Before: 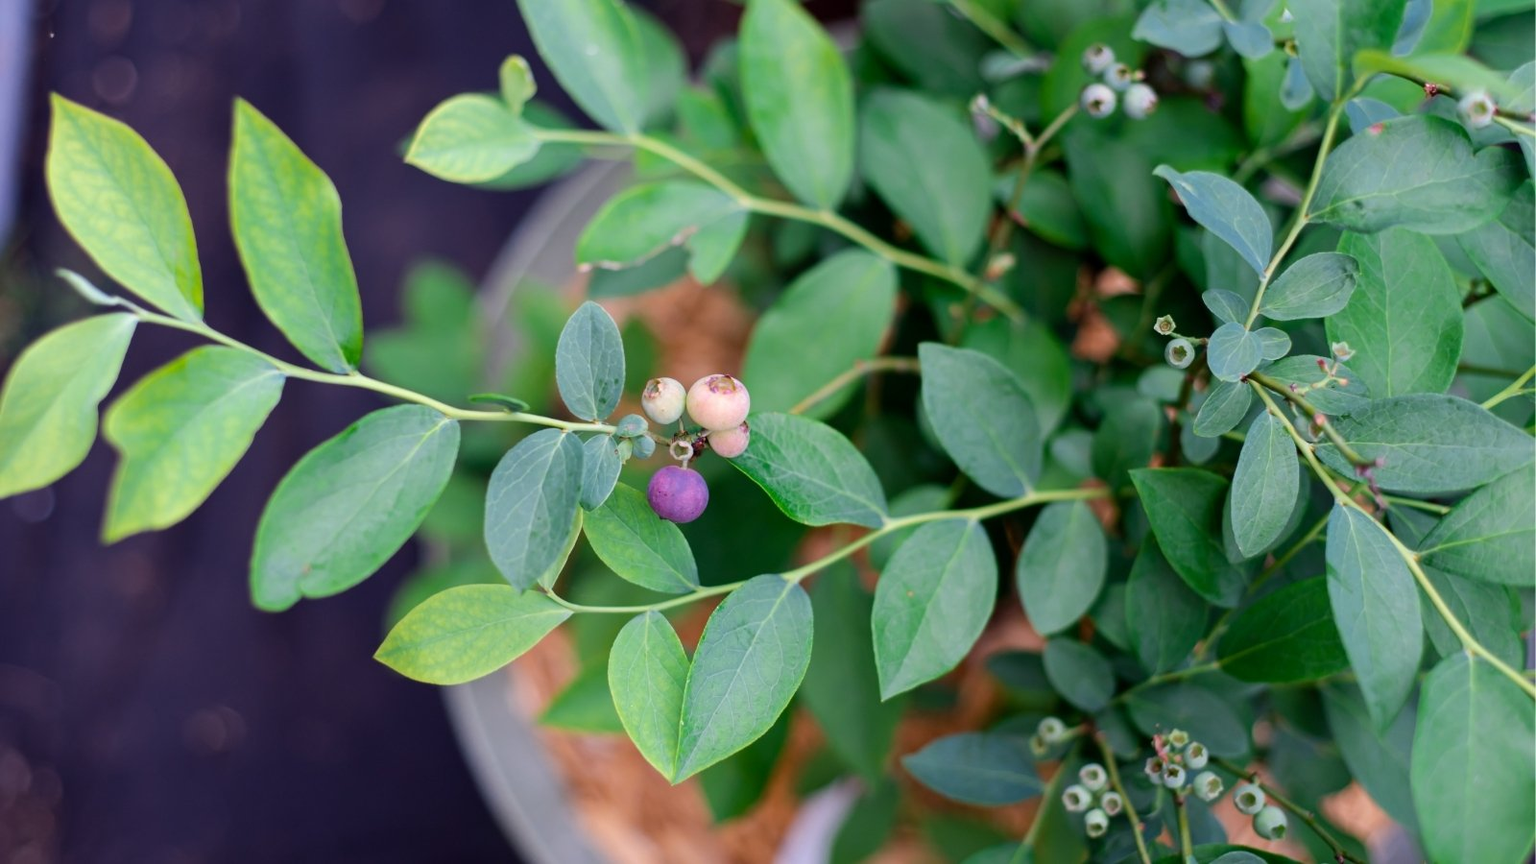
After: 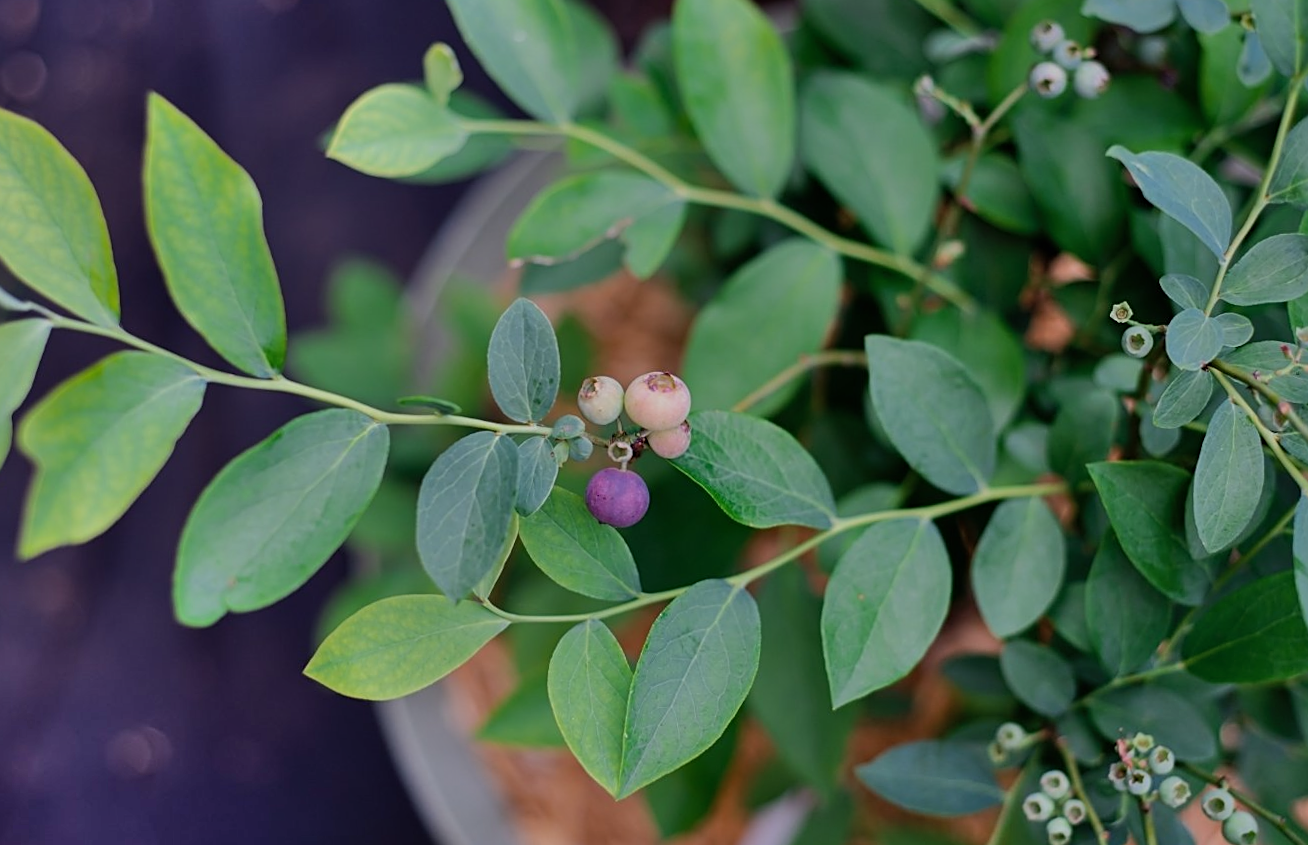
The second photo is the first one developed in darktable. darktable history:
crop and rotate: angle 1°, left 4.281%, top 0.642%, right 11.383%, bottom 2.486%
shadows and highlights: shadows 60, soften with gaussian
exposure: black level correction 0, exposure -0.721 EV, compensate highlight preservation false
sharpen: on, module defaults
